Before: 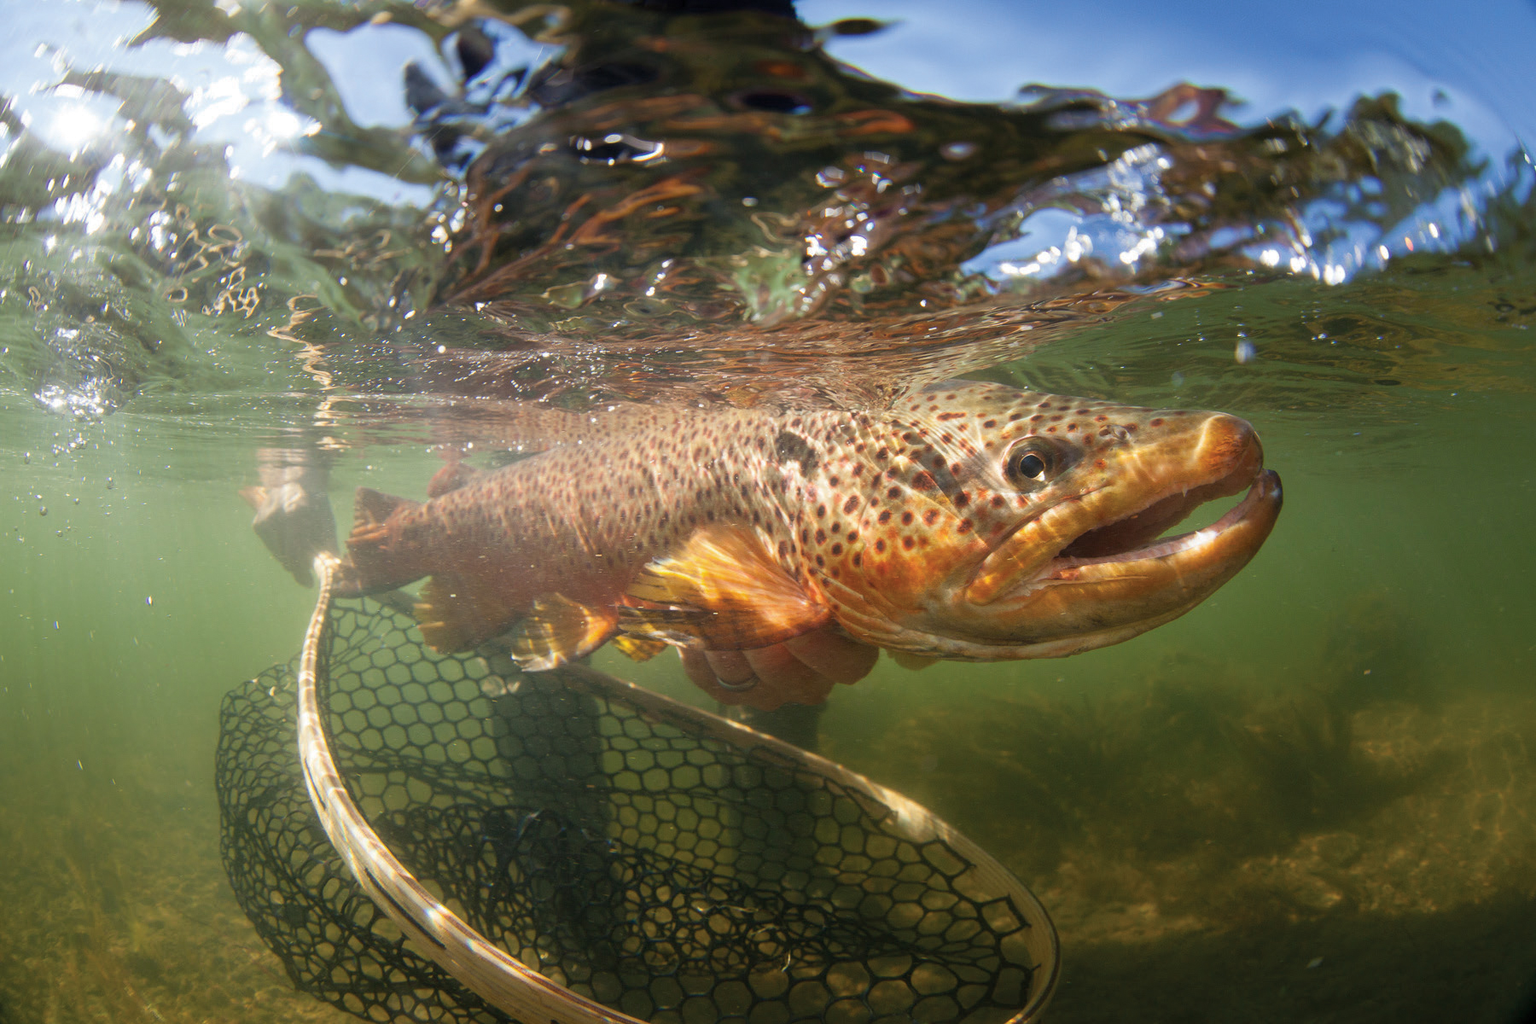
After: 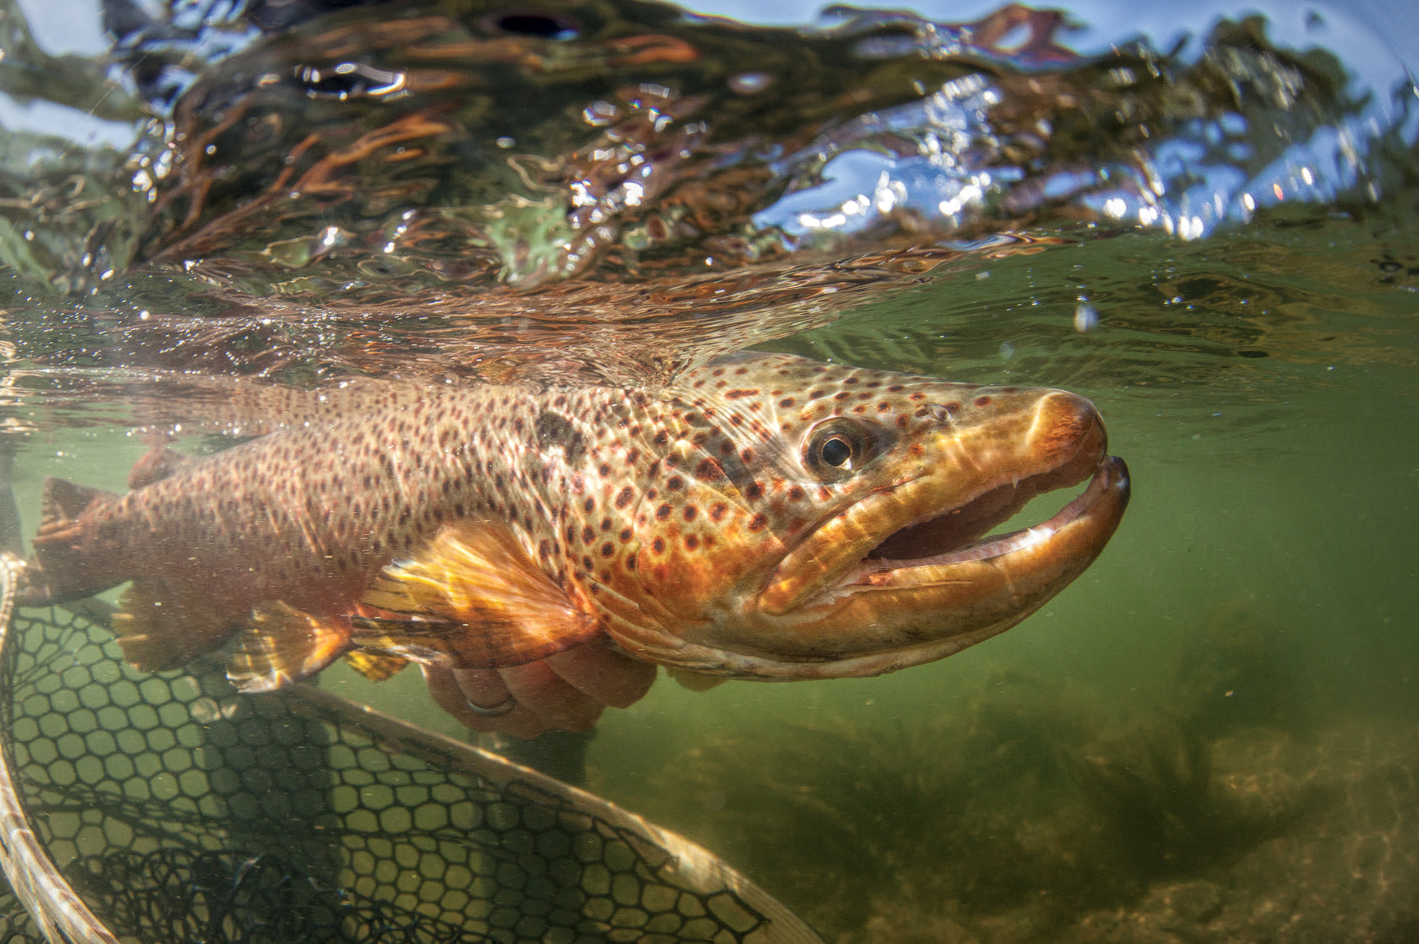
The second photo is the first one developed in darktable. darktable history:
vignetting: fall-off radius 93.87%
crop and rotate: left 20.74%, top 7.912%, right 0.375%, bottom 13.378%
local contrast: highlights 74%, shadows 55%, detail 176%, midtone range 0.207
